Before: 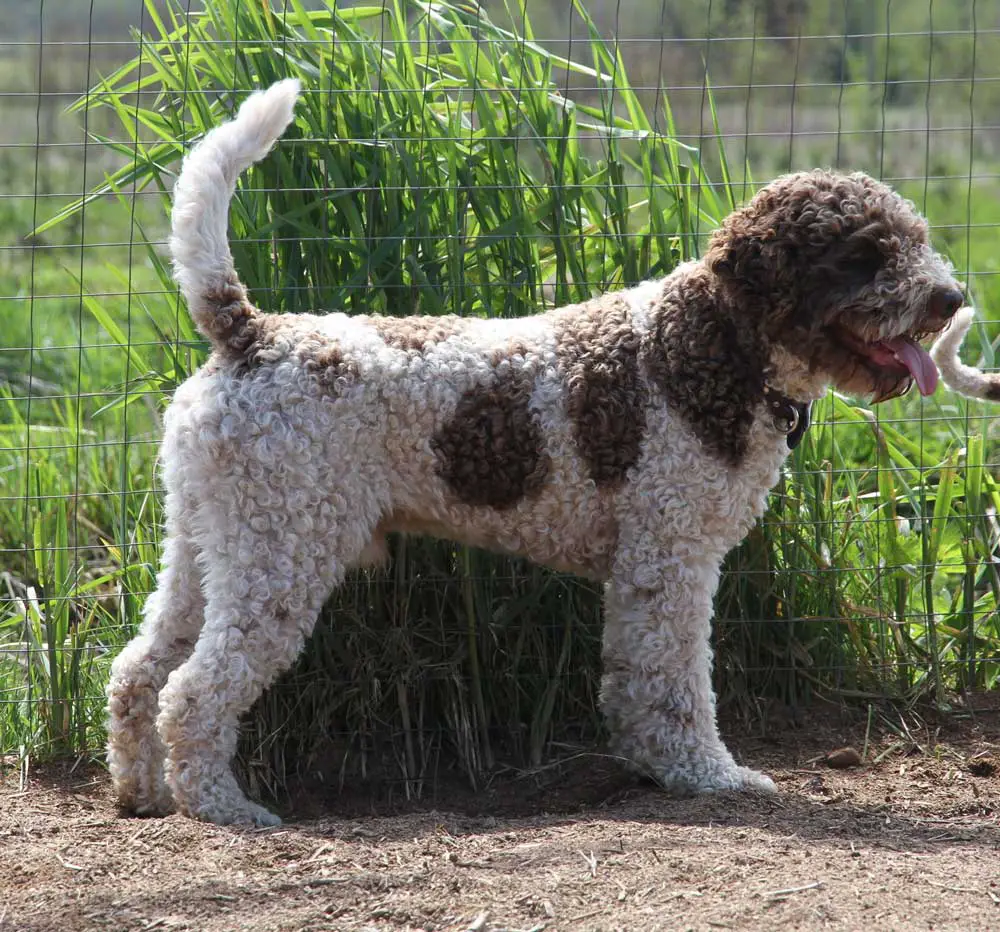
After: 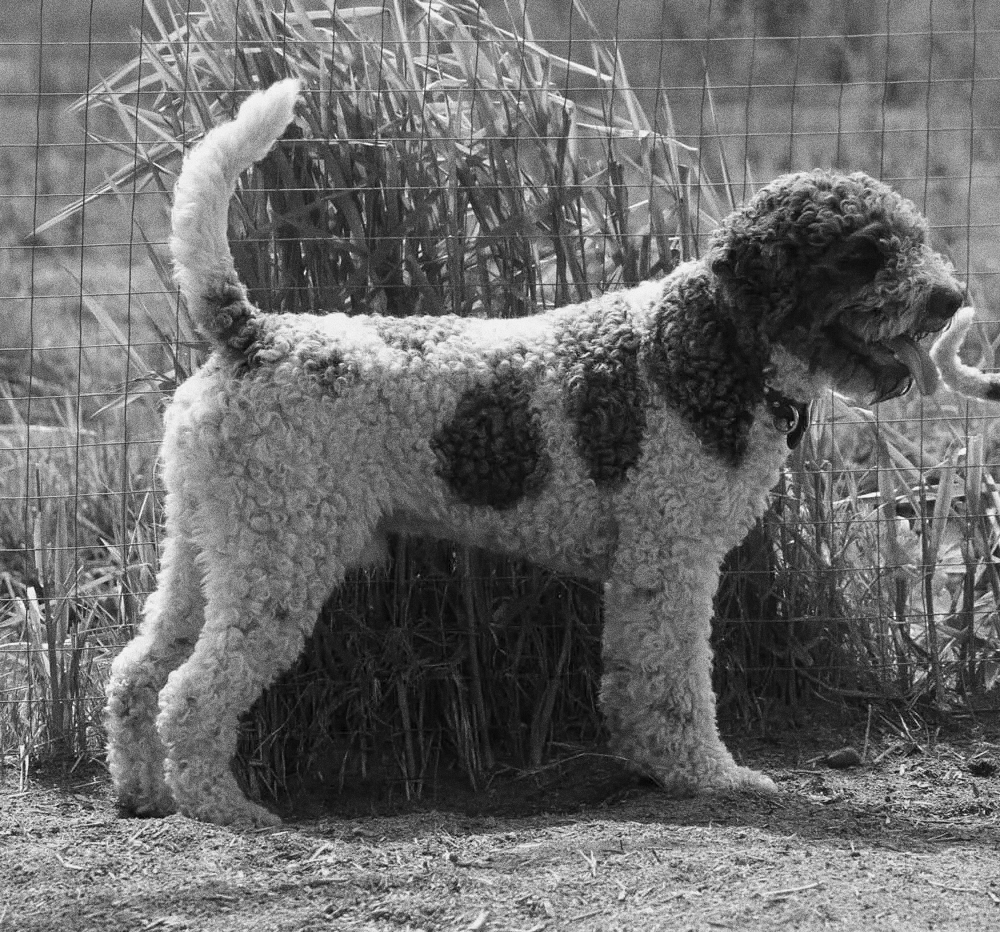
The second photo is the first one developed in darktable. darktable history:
monochrome: a -71.75, b 75.82
grain: coarseness 0.09 ISO, strength 40%
